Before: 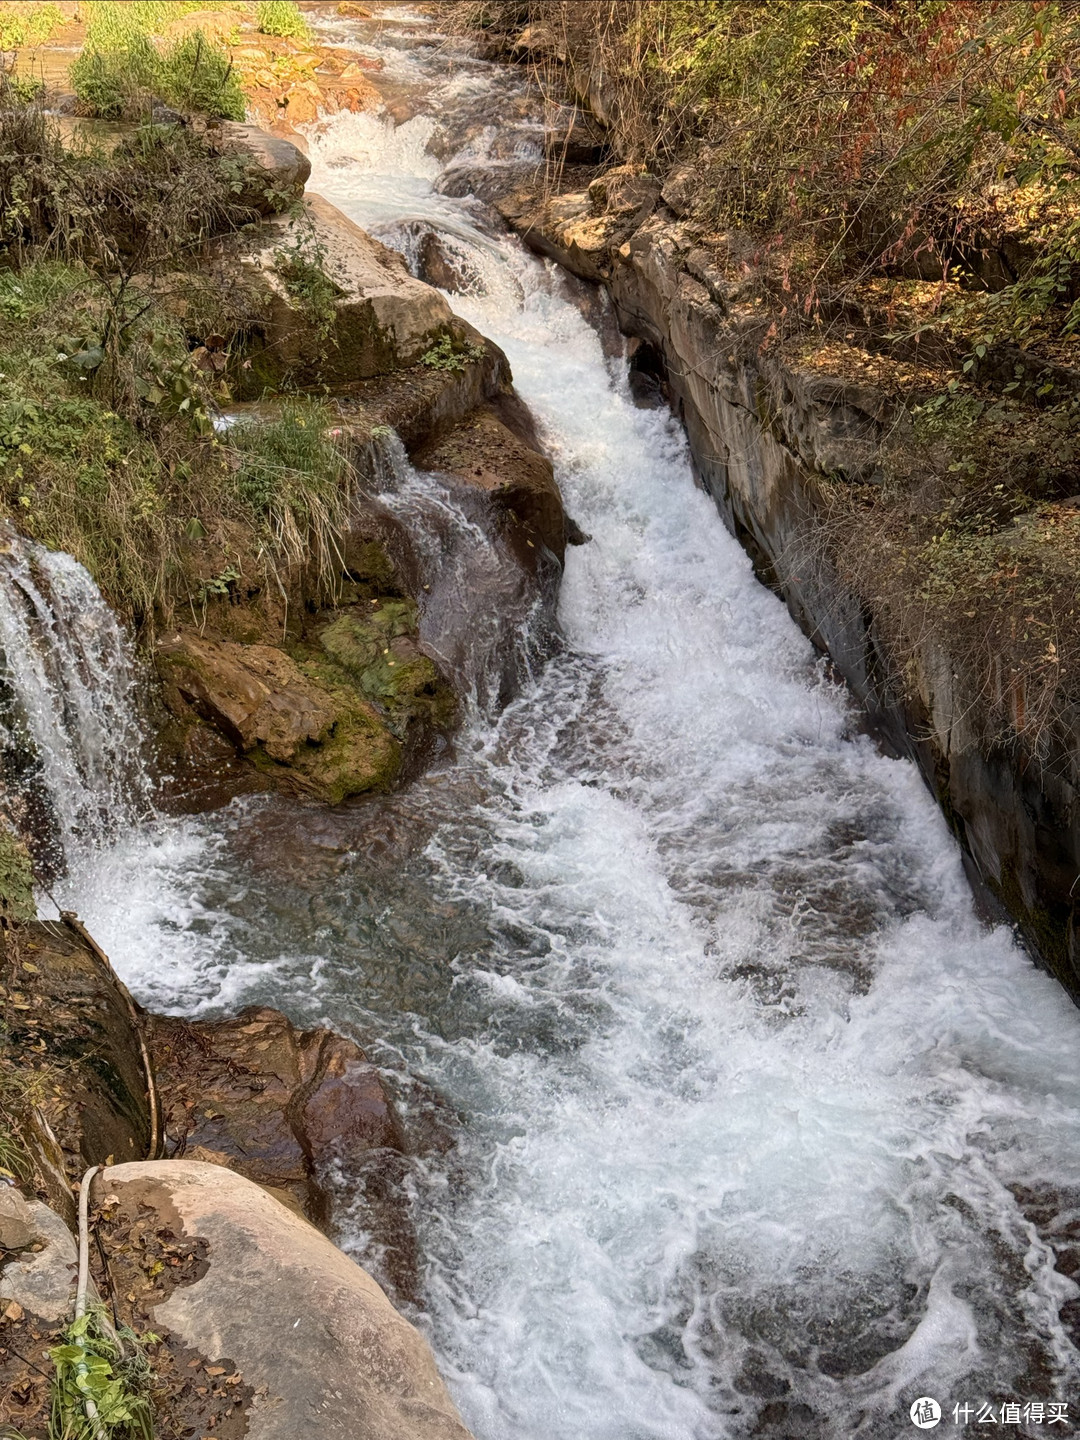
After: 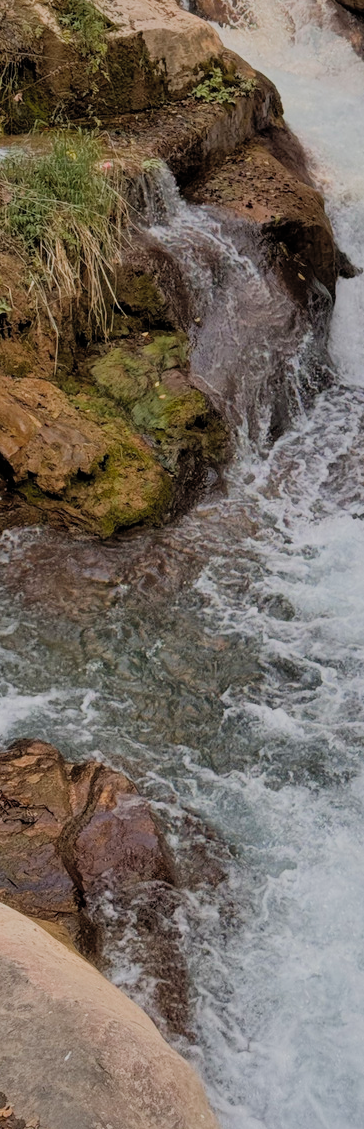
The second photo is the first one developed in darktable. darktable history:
filmic rgb: black relative exposure -7.65 EV, white relative exposure 4.56 EV, threshold 2.99 EV, hardness 3.61, add noise in highlights 0.002, preserve chrominance luminance Y, color science v3 (2019), use custom middle-gray values true, contrast in highlights soft, enable highlight reconstruction true
shadows and highlights: highlights color adjustment 49.88%
crop and rotate: left 21.353%, top 18.585%, right 44.852%, bottom 3%
